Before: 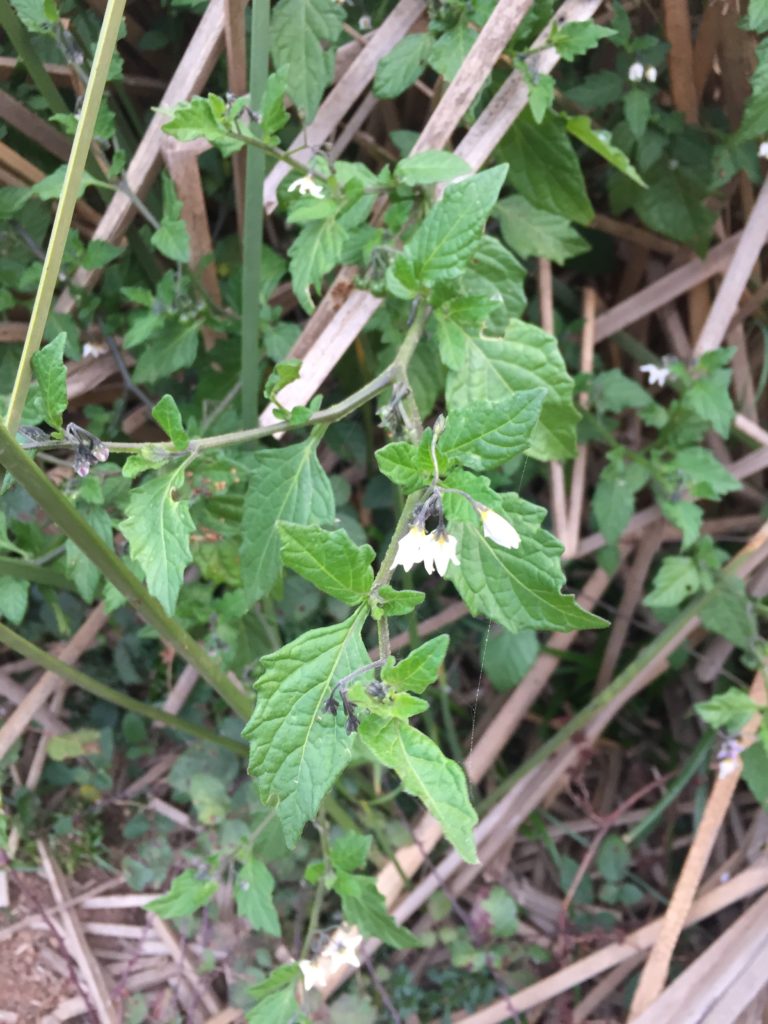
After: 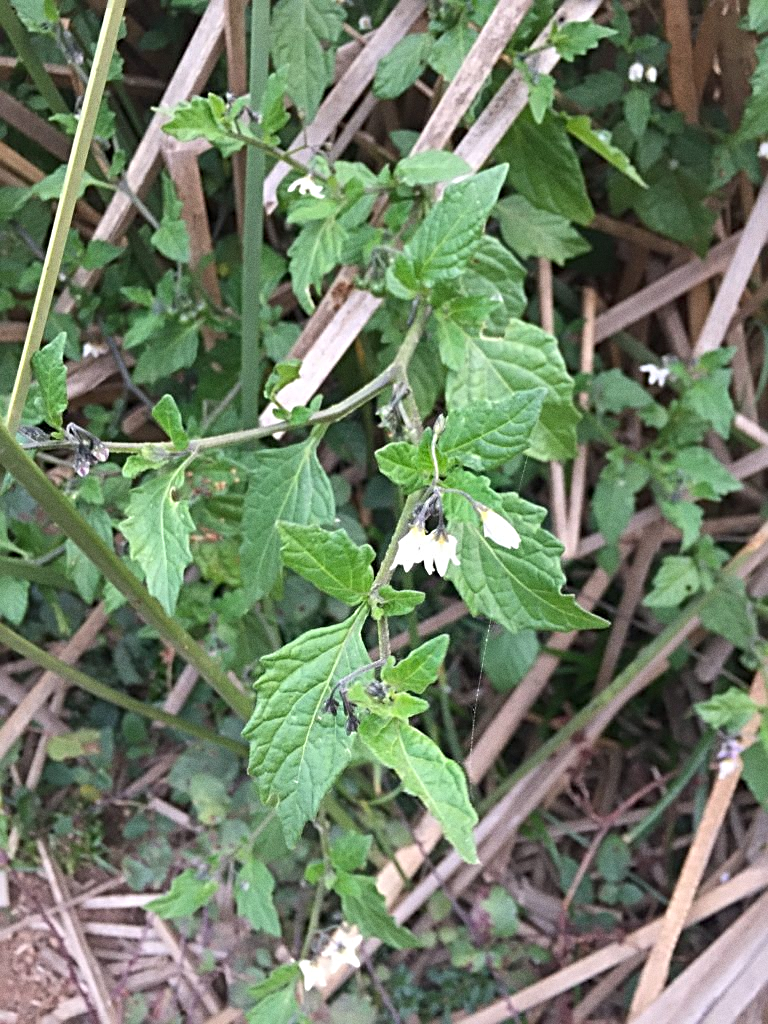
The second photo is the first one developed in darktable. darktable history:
tone equalizer: on, module defaults
sharpen: radius 3.025, amount 0.757
grain: coarseness 0.09 ISO
